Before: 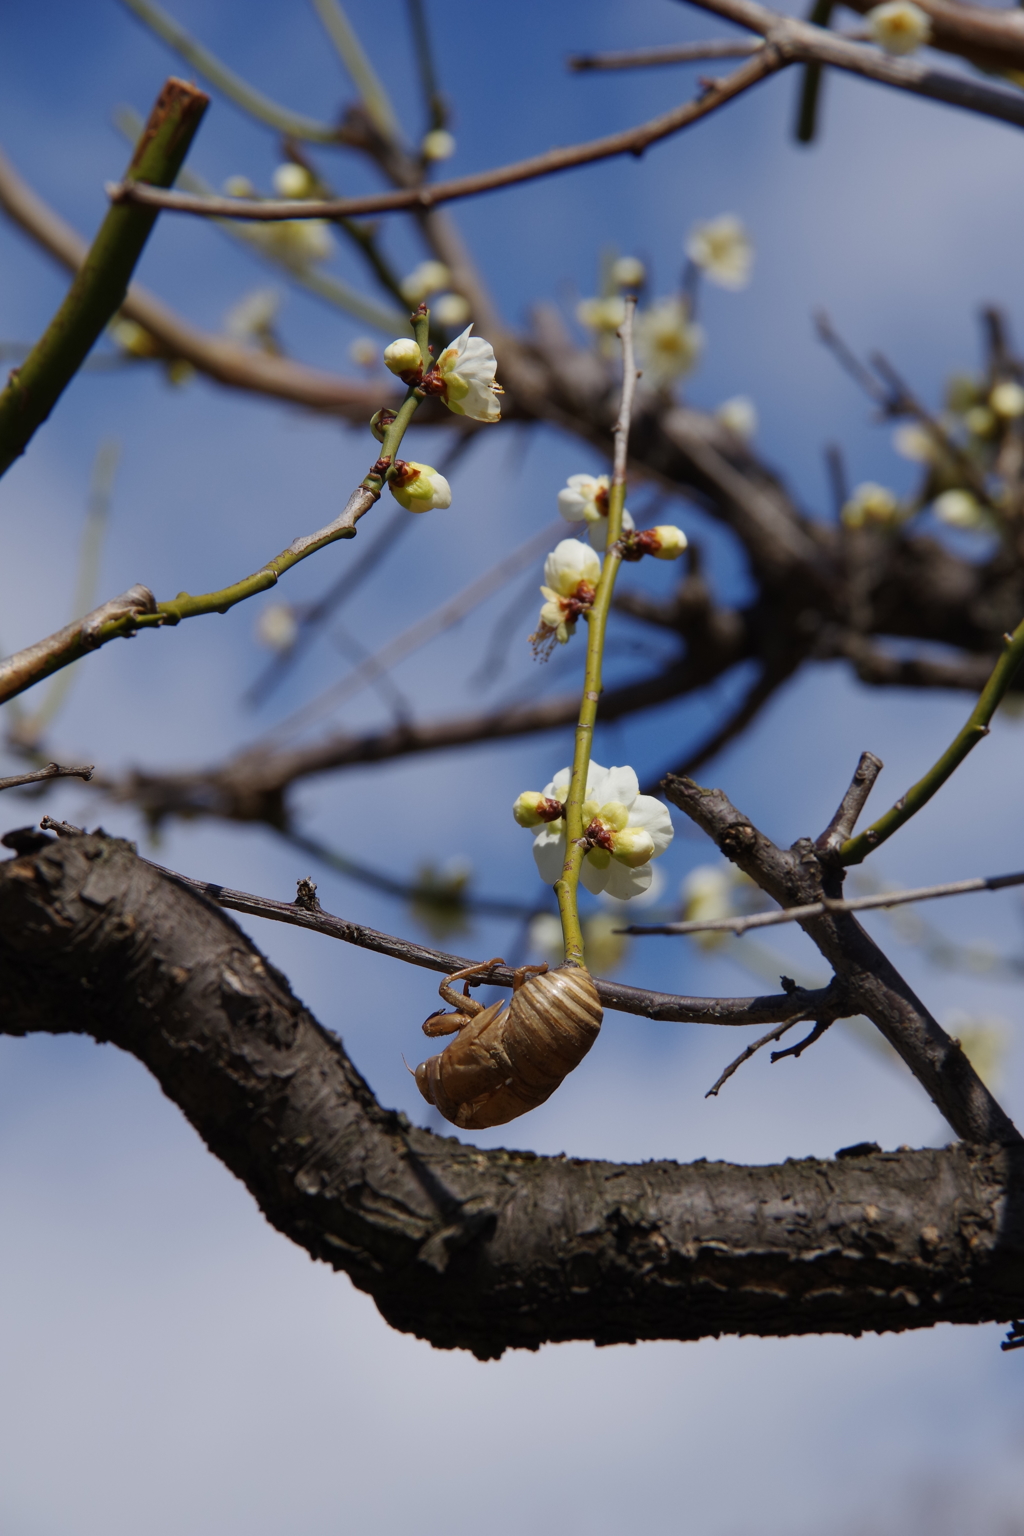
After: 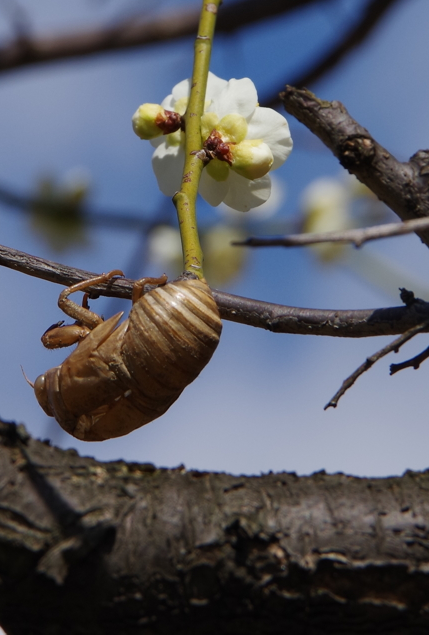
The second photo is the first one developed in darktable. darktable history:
crop: left 37.213%, top 44.835%, right 20.728%, bottom 13.761%
